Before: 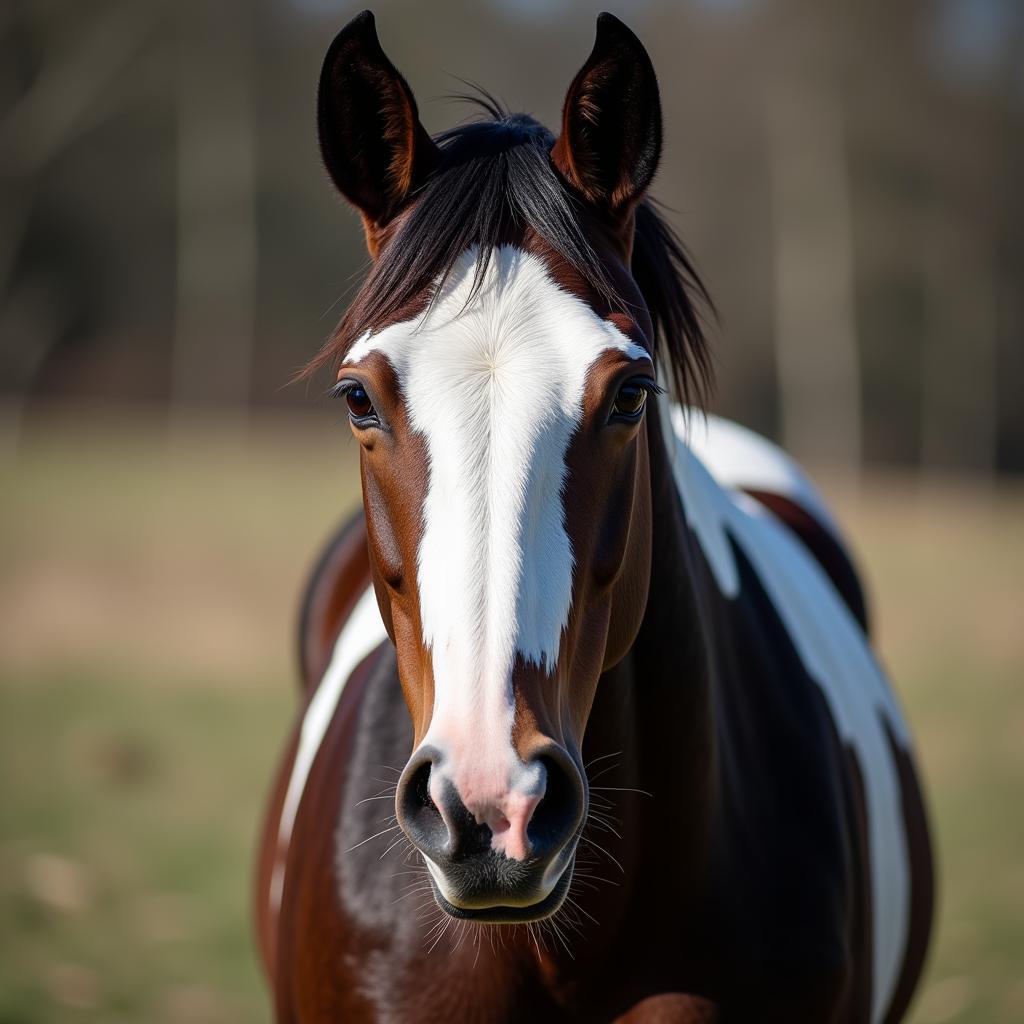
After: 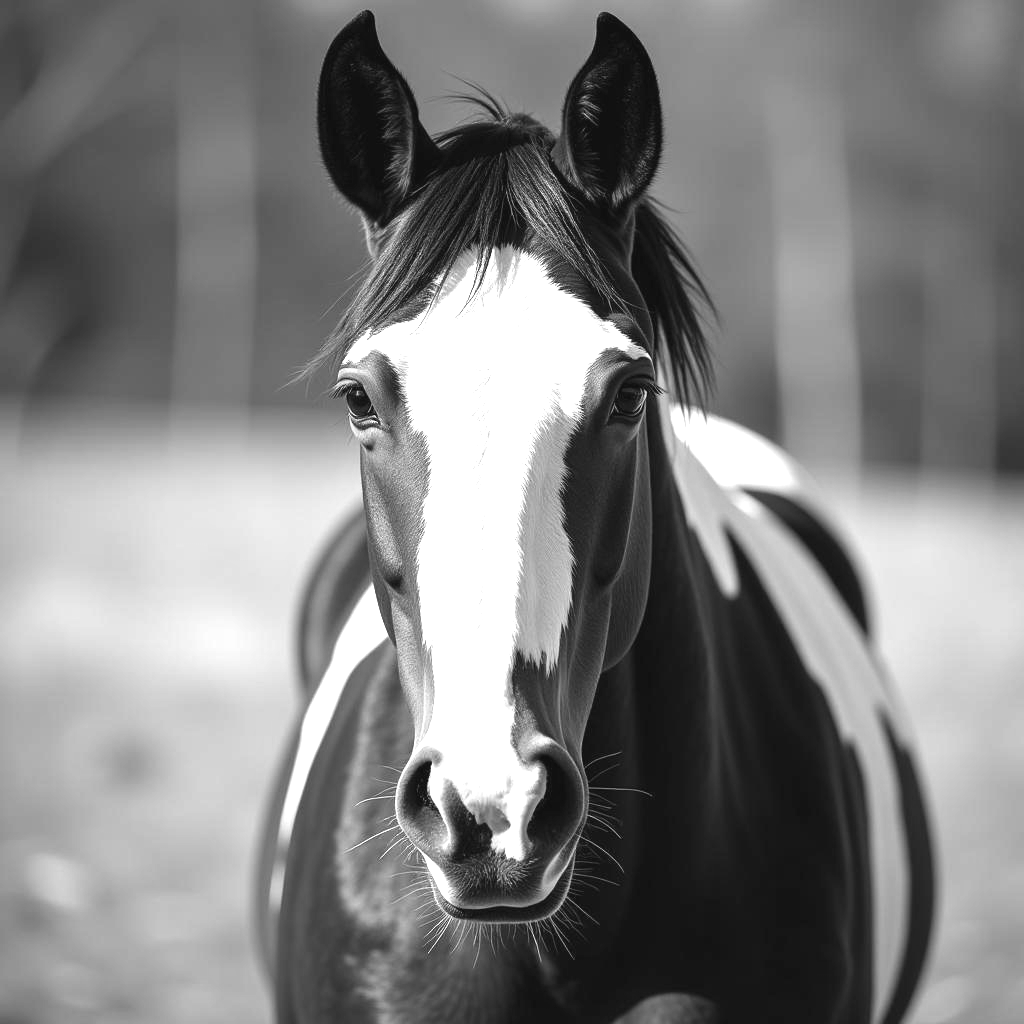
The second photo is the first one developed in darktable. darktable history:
exposure: black level correction -0.002, exposure 1.35 EV, compensate highlight preservation false
monochrome: a -6.99, b 35.61, size 1.4
